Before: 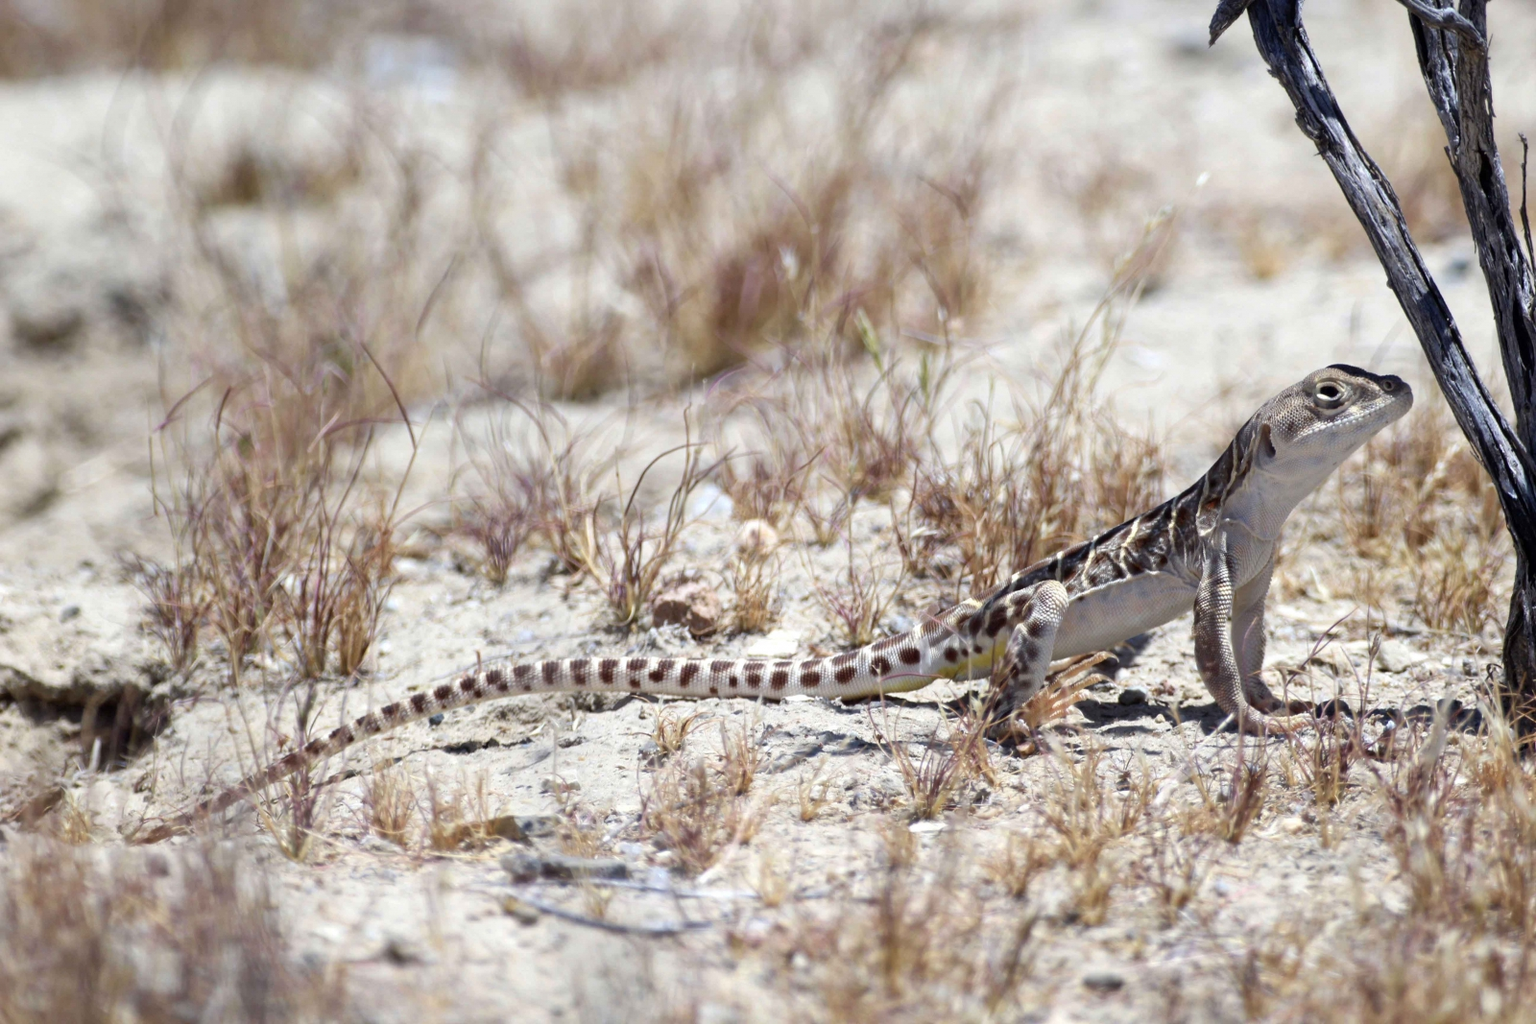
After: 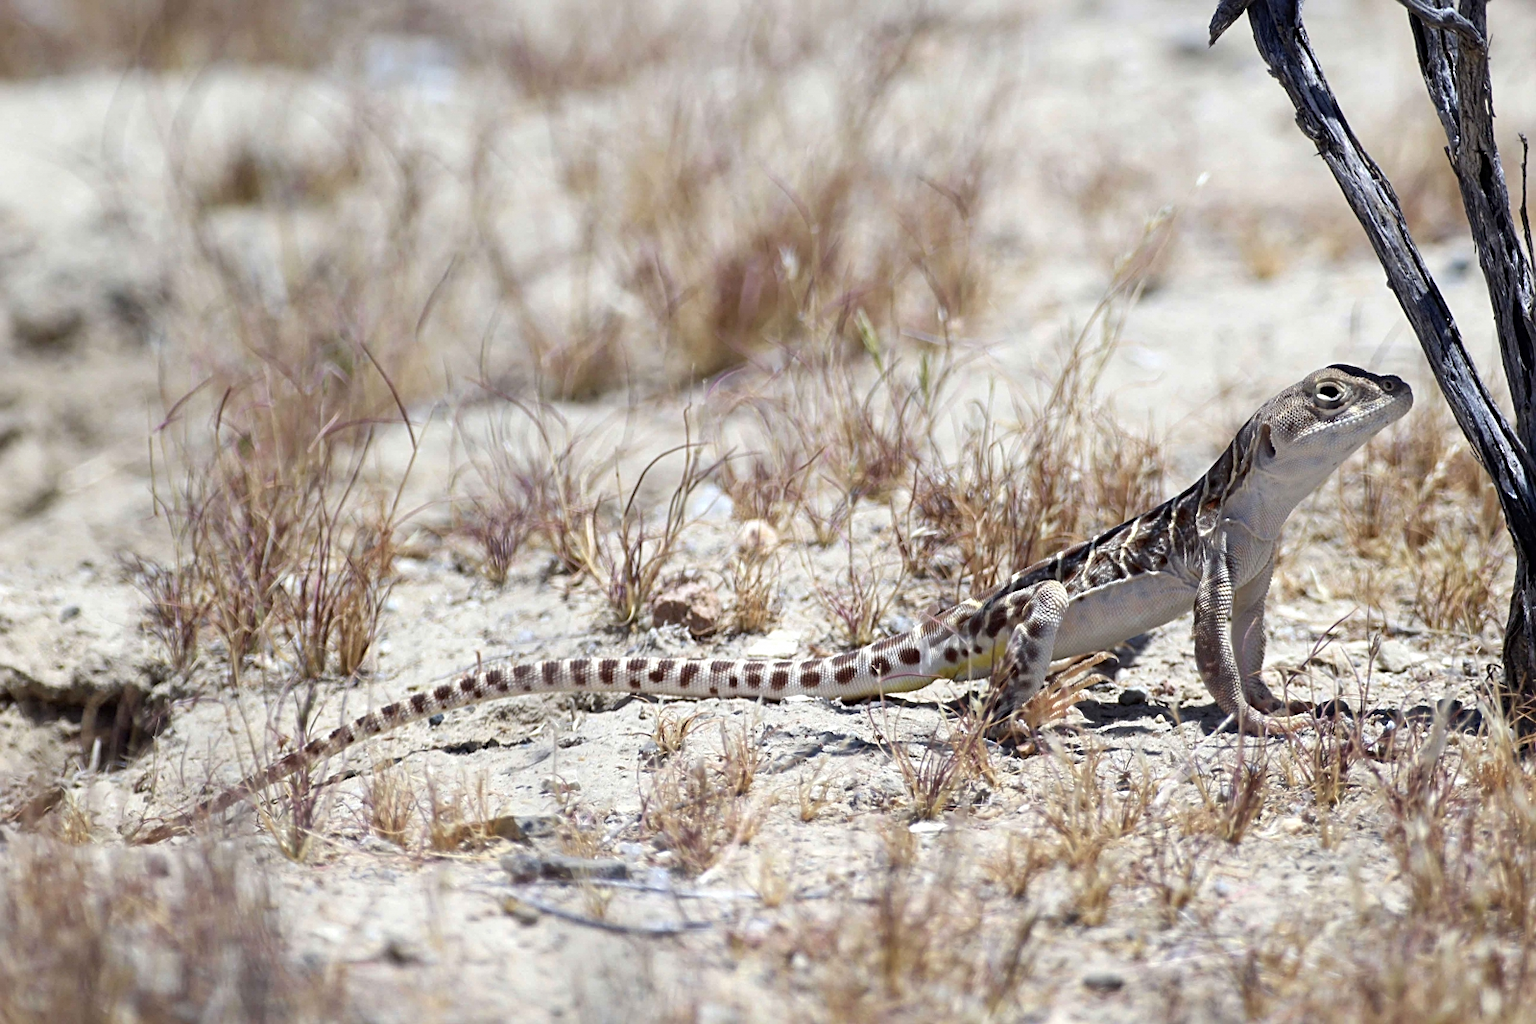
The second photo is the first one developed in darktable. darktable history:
sharpen: on, module defaults
color correction: highlights a* -0.148, highlights b* 0.117
